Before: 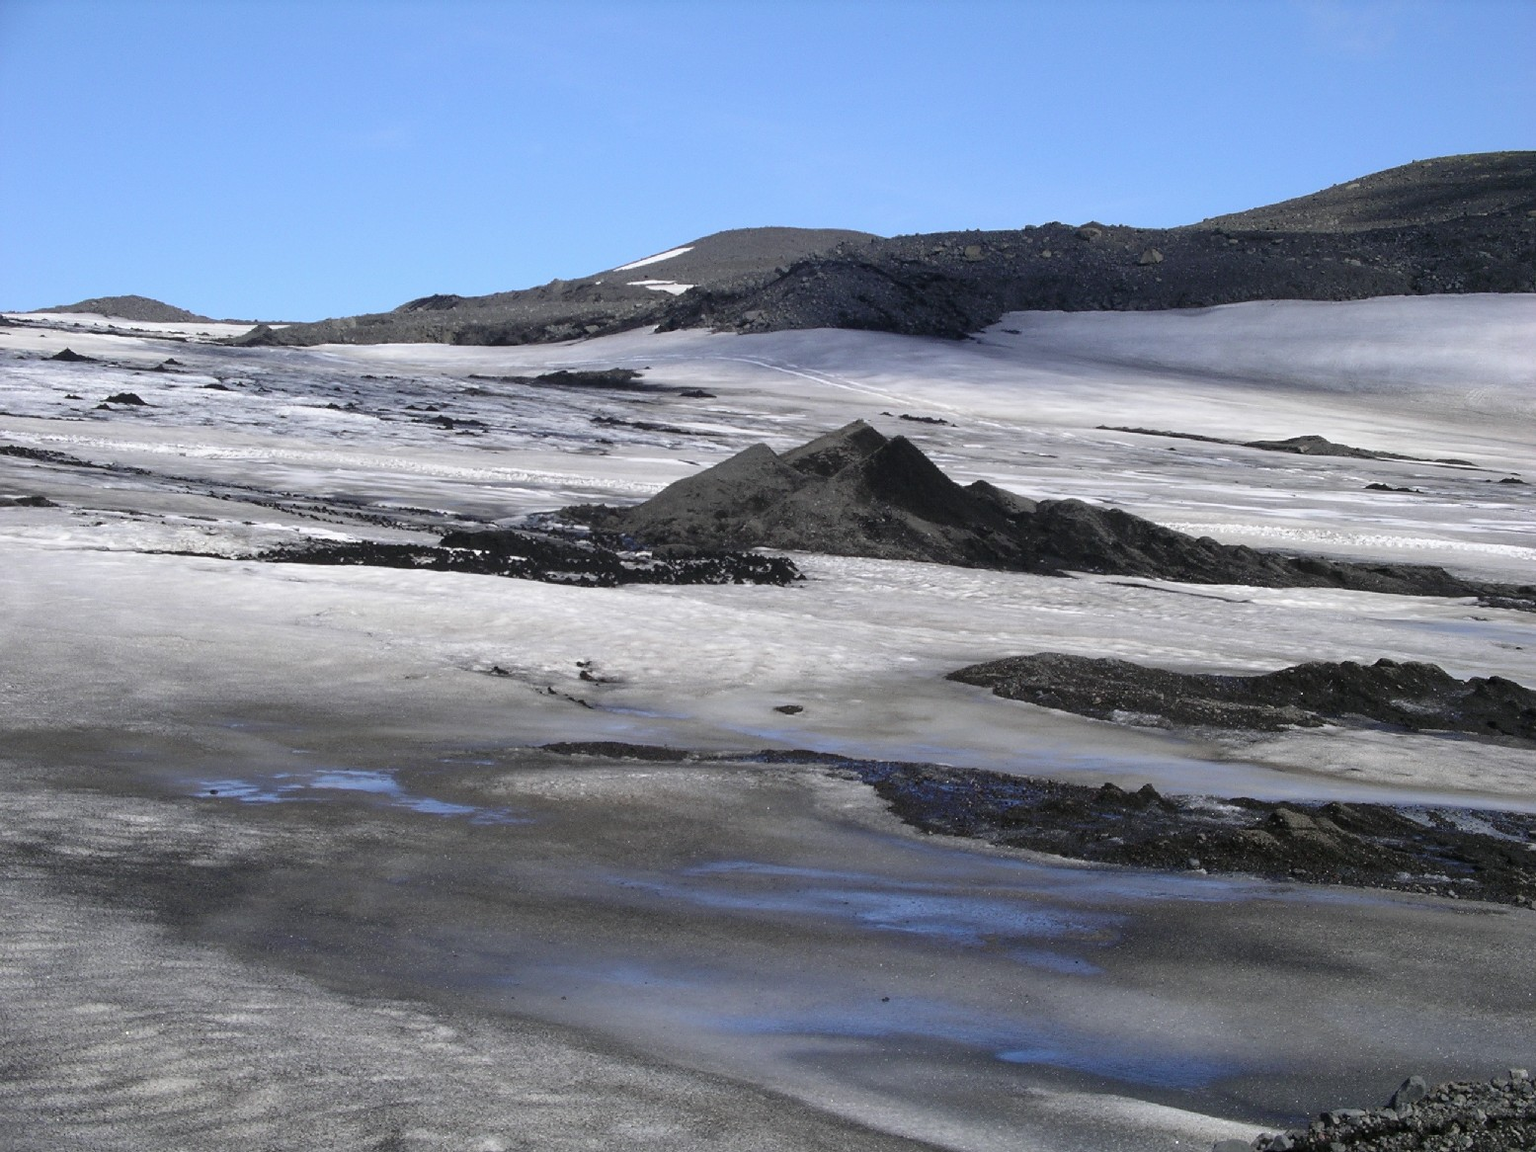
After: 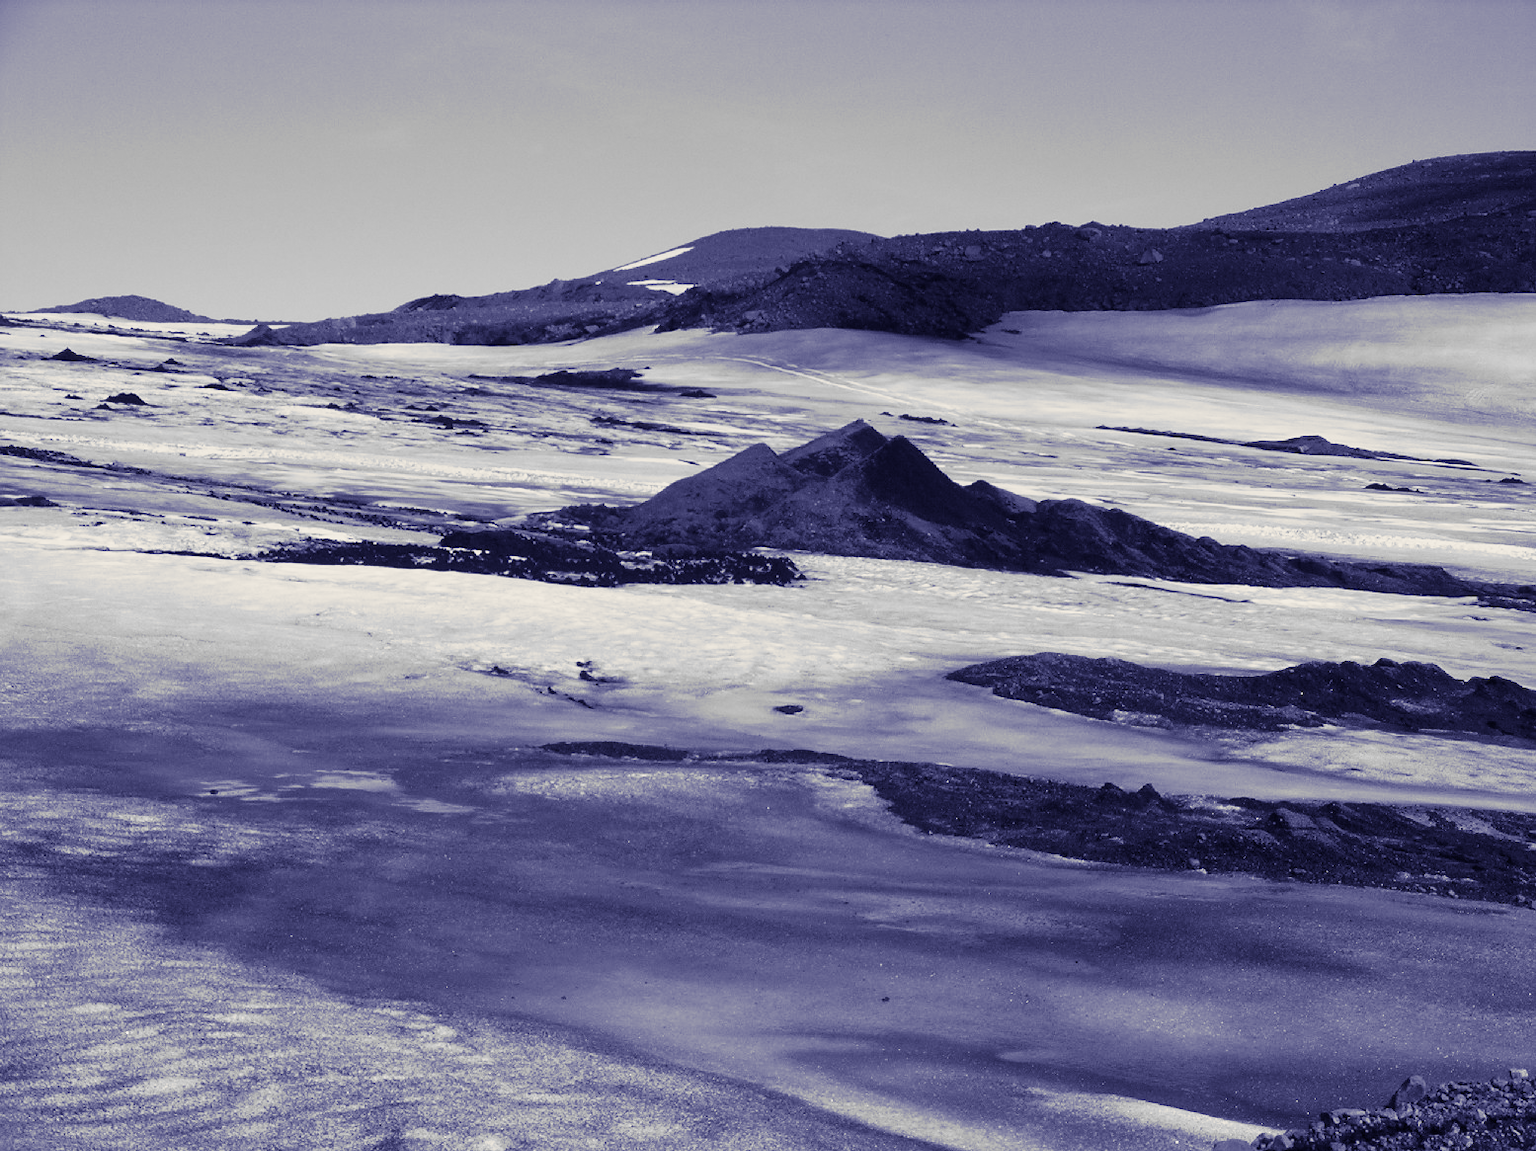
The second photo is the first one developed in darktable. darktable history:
graduated density: on, module defaults
monochrome: on, module defaults
base curve: curves: ch0 [(0, 0) (0.088, 0.125) (0.176, 0.251) (0.354, 0.501) (0.613, 0.749) (1, 0.877)], preserve colors none
color correction: highlights a* 3.12, highlights b* -1.55, shadows a* -0.101, shadows b* 2.52, saturation 0.98
split-toning: shadows › hue 242.67°, shadows › saturation 0.733, highlights › hue 45.33°, highlights › saturation 0.667, balance -53.304, compress 21.15%
